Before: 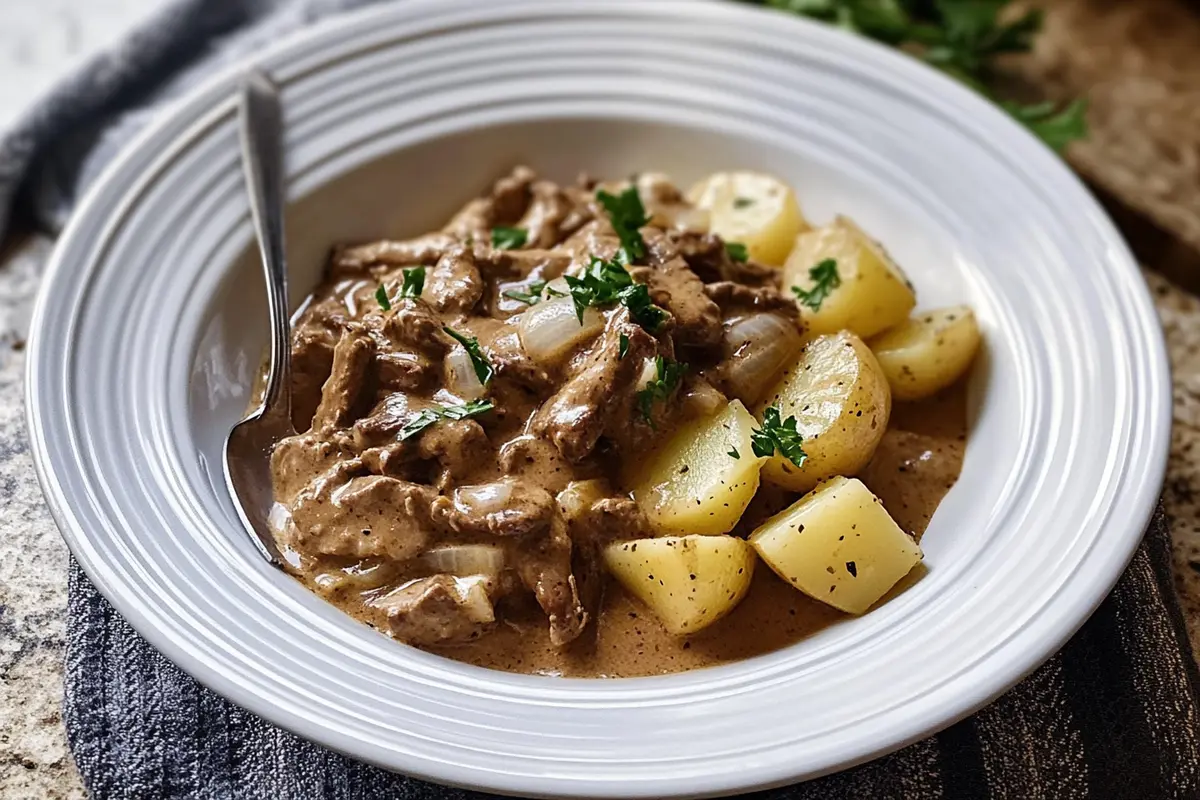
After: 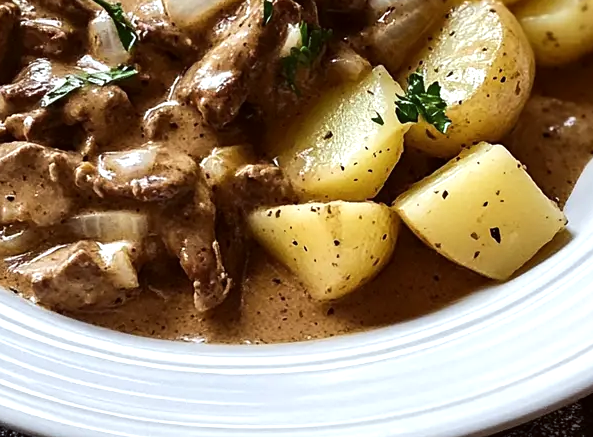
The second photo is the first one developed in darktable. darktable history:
tone equalizer: -8 EV -0.417 EV, -7 EV -0.389 EV, -6 EV -0.333 EV, -5 EV -0.222 EV, -3 EV 0.222 EV, -2 EV 0.333 EV, -1 EV 0.389 EV, +0 EV 0.417 EV, edges refinement/feathering 500, mask exposure compensation -1.57 EV, preserve details no
color correction: highlights a* -2.73, highlights b* -2.09, shadows a* 2.41, shadows b* 2.73
crop: left 29.672%, top 41.786%, right 20.851%, bottom 3.487%
